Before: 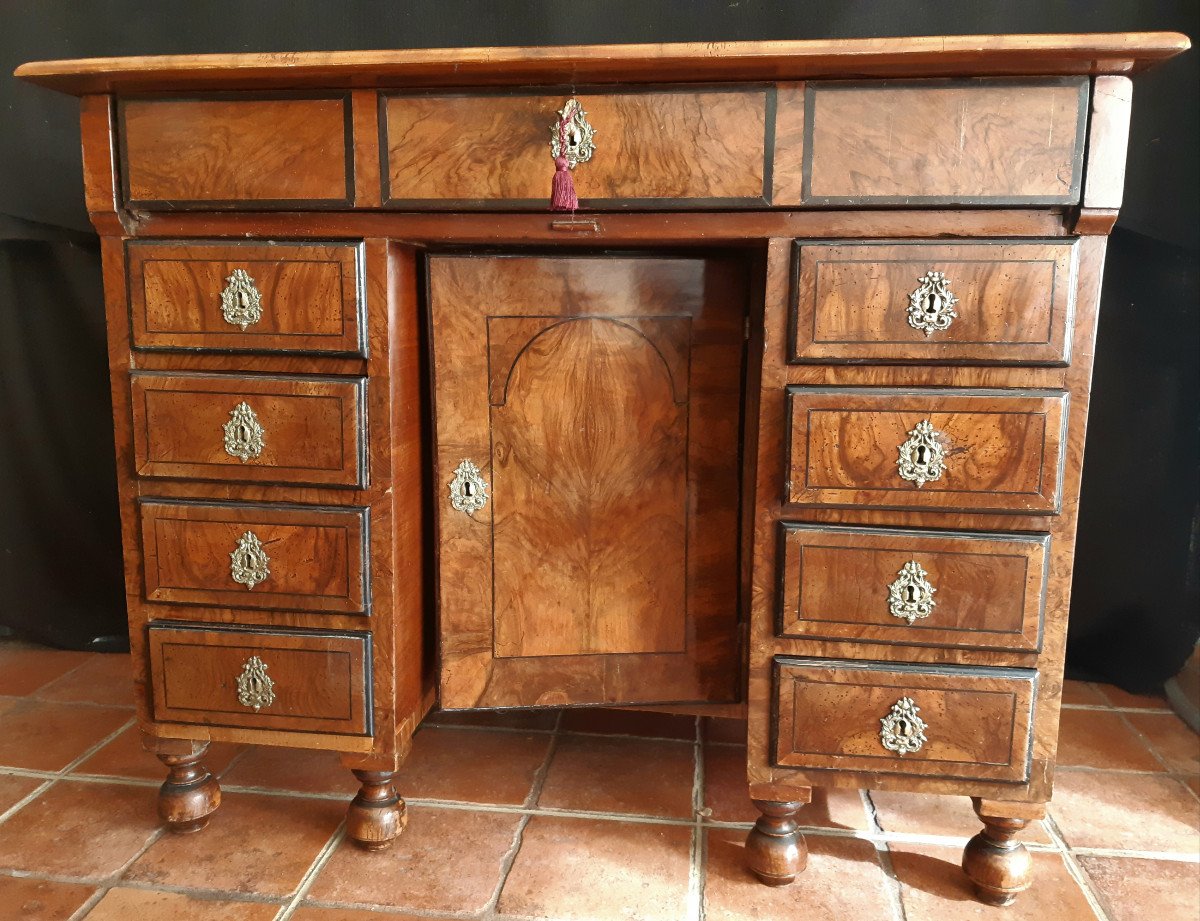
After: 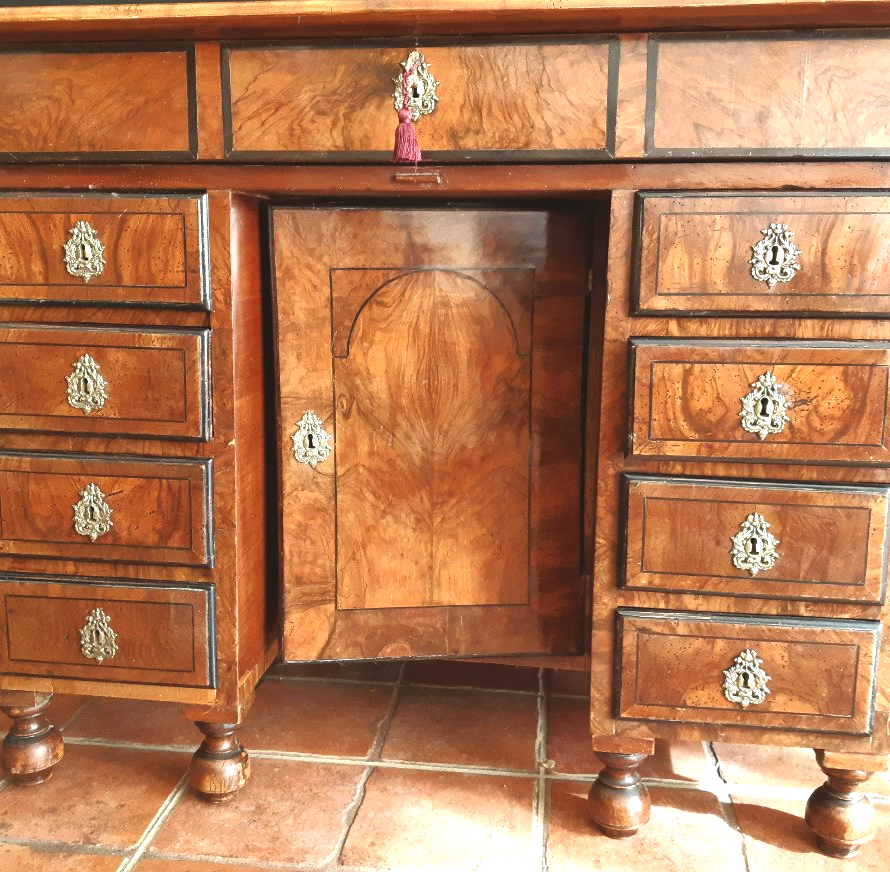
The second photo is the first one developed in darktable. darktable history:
crop and rotate: left 13.15%, top 5.251%, right 12.609%
exposure: black level correction -0.005, exposure 0.622 EV, compensate highlight preservation false
